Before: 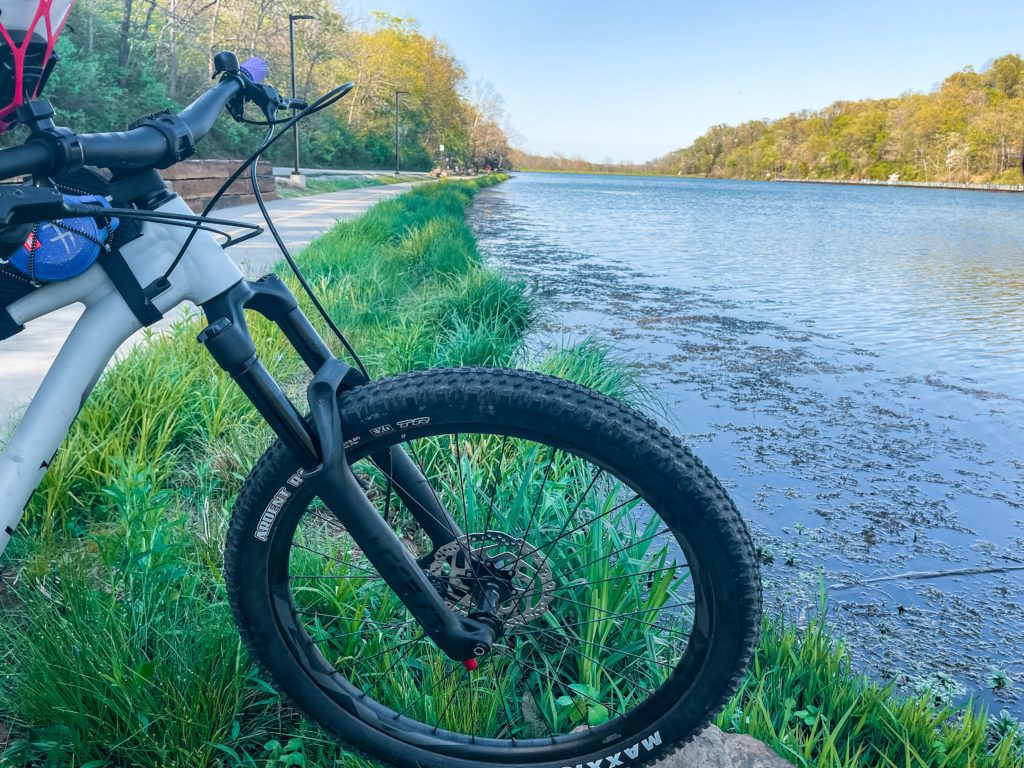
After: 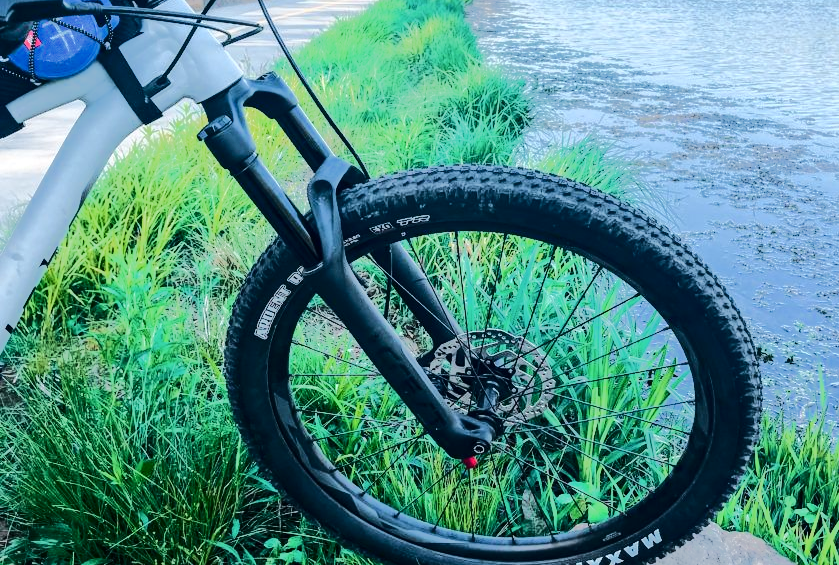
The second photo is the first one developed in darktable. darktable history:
tone equalizer: -8 EV -0.524 EV, -7 EV -0.288 EV, -6 EV -0.069 EV, -5 EV 0.431 EV, -4 EV 0.991 EV, -3 EV 0.819 EV, -2 EV -0.013 EV, -1 EV 0.138 EV, +0 EV -0.018 EV, edges refinement/feathering 500, mask exposure compensation -1.57 EV, preserve details no
contrast brightness saturation: contrast 0.221
crop: top 26.404%, right 18.008%
